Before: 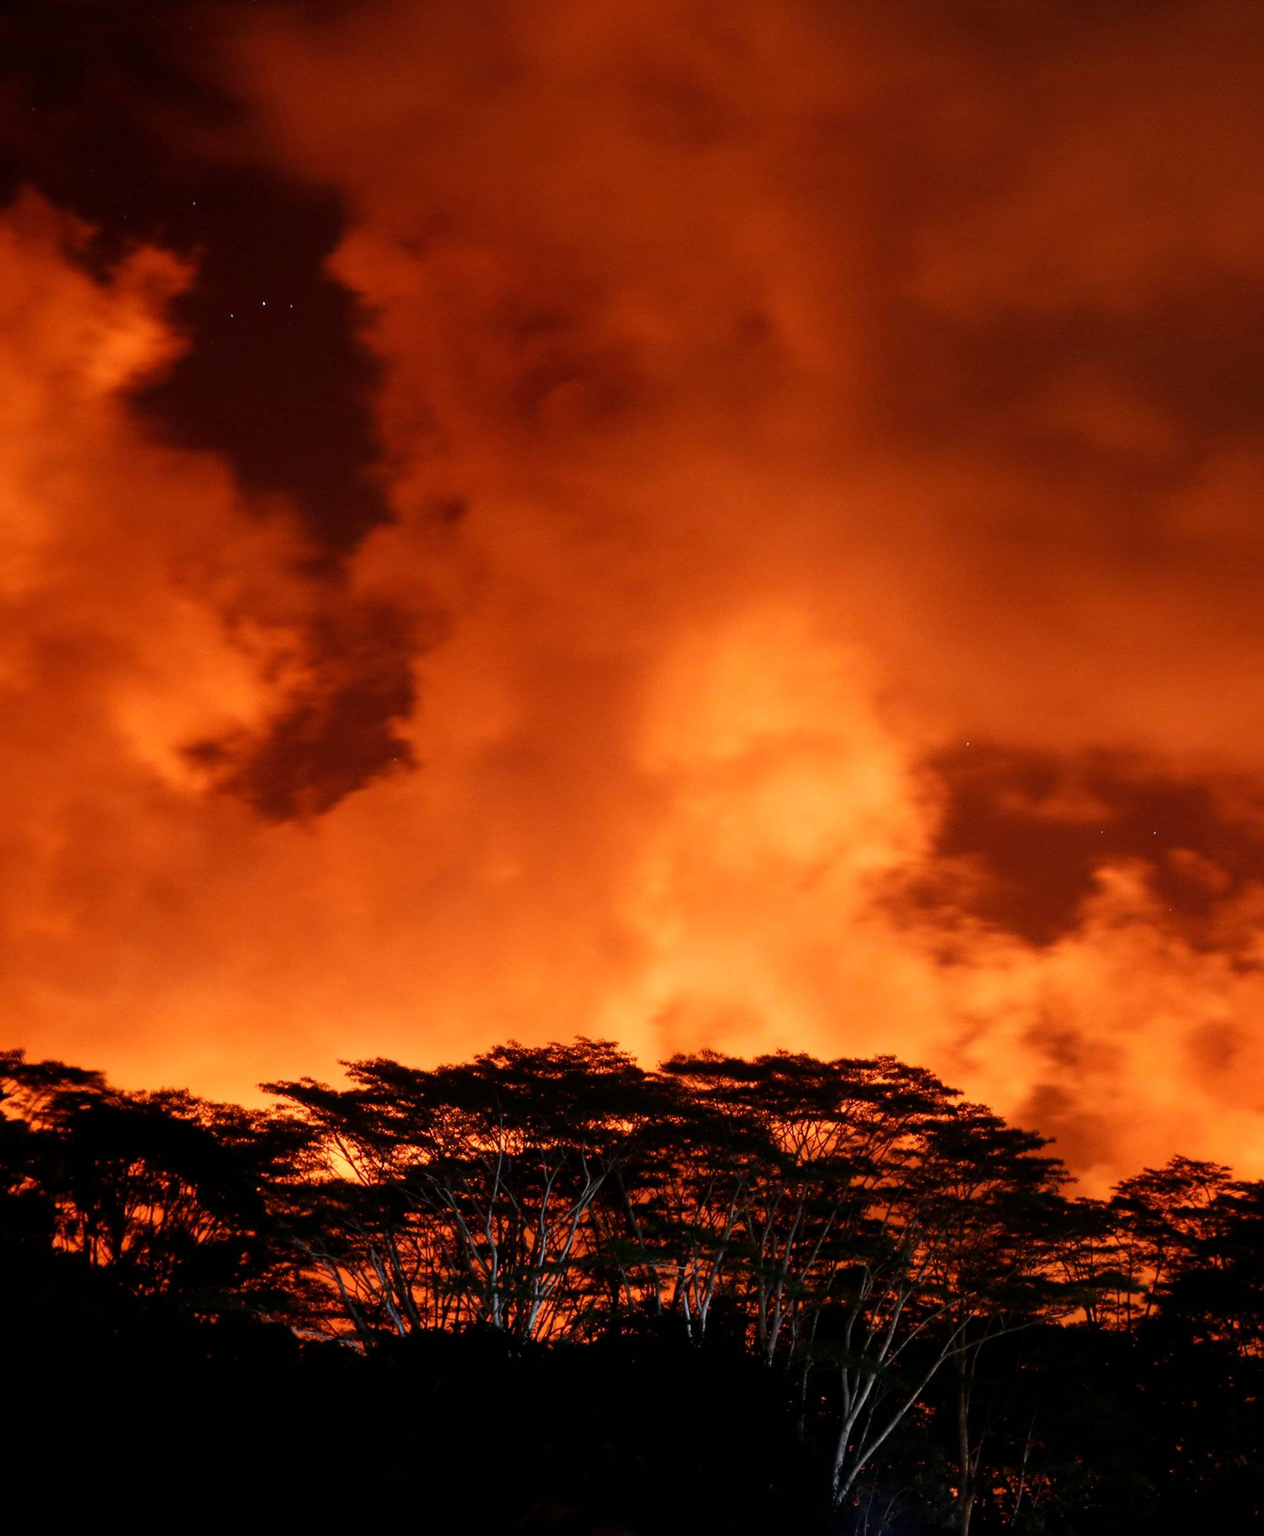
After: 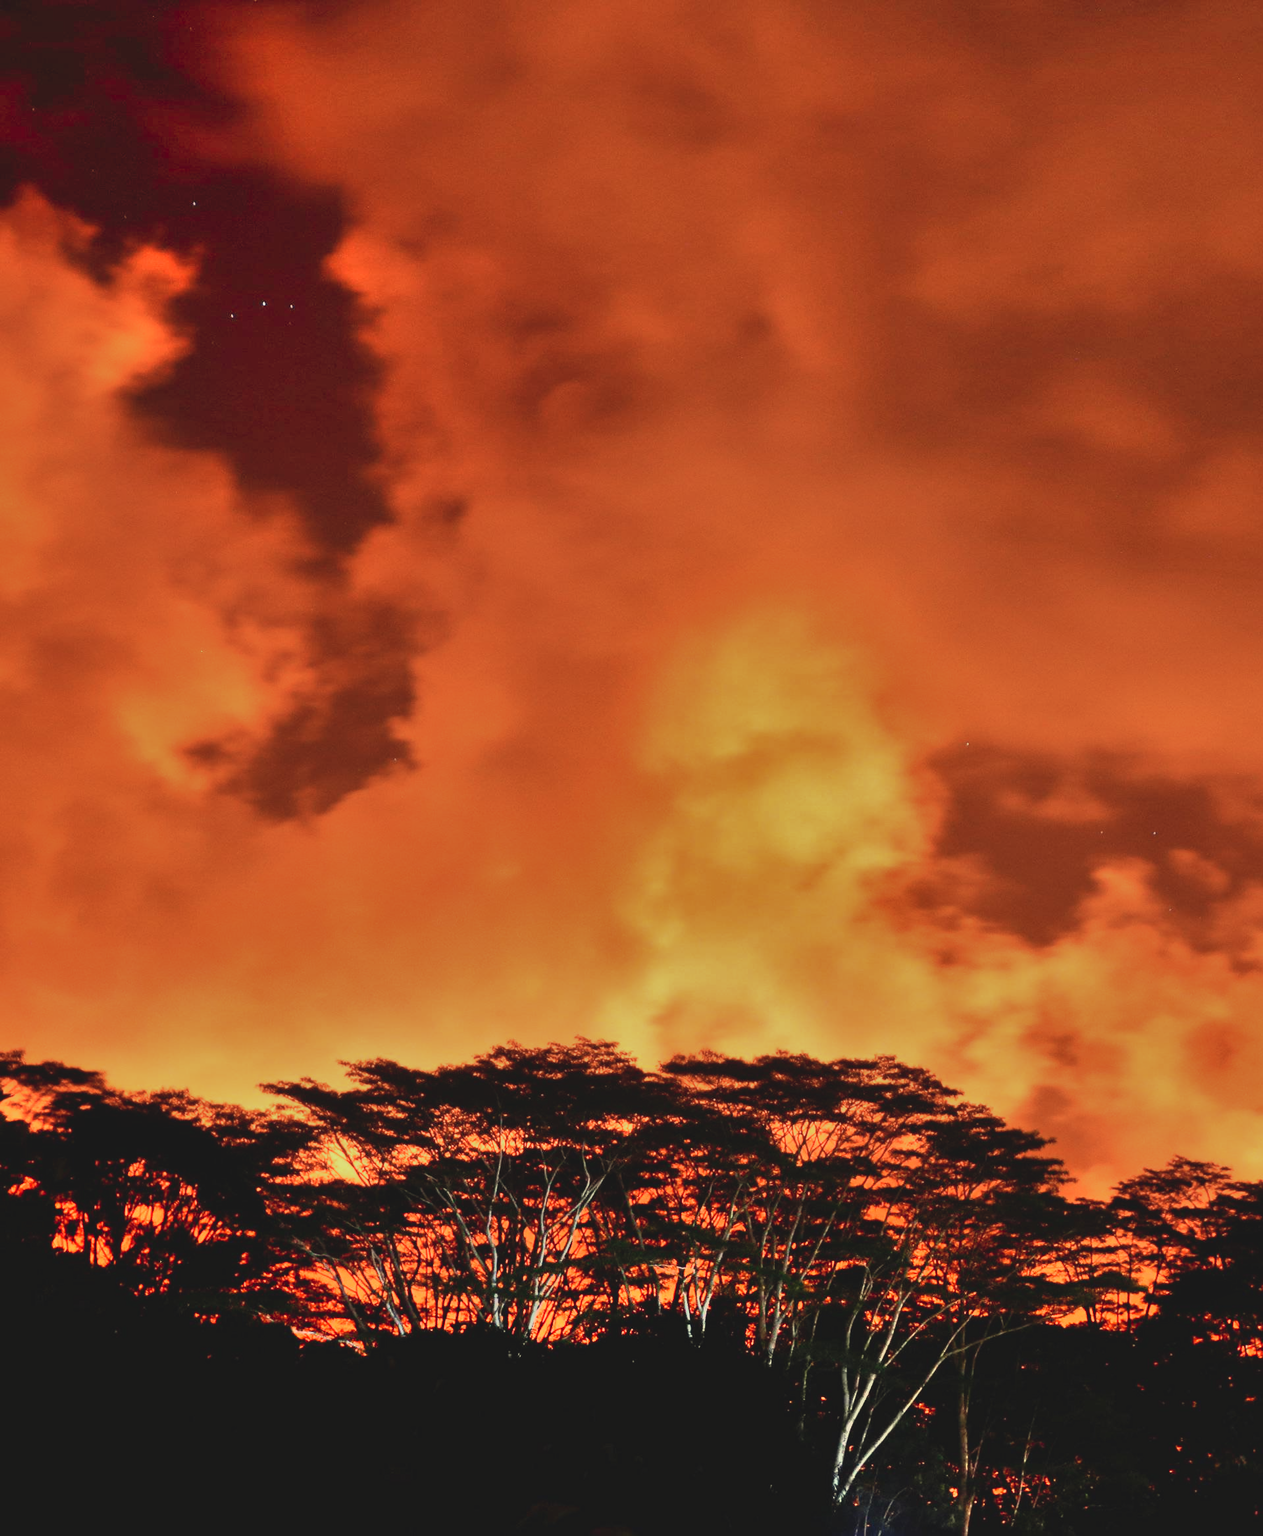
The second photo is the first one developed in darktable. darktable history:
exposure: exposure 0.137 EV
highlight reconstruction: method clip highlights, clipping threshold 0
contrast brightness saturation: contrast -0.25, brightness -0.09, saturation -0.21
white balance: red 1.006, blue 0.807
shadows and highlights: white point adjustment 10, highlights -64.21, compress 30.53%, highlights color adjustment 51.58%, soften with gaussian
